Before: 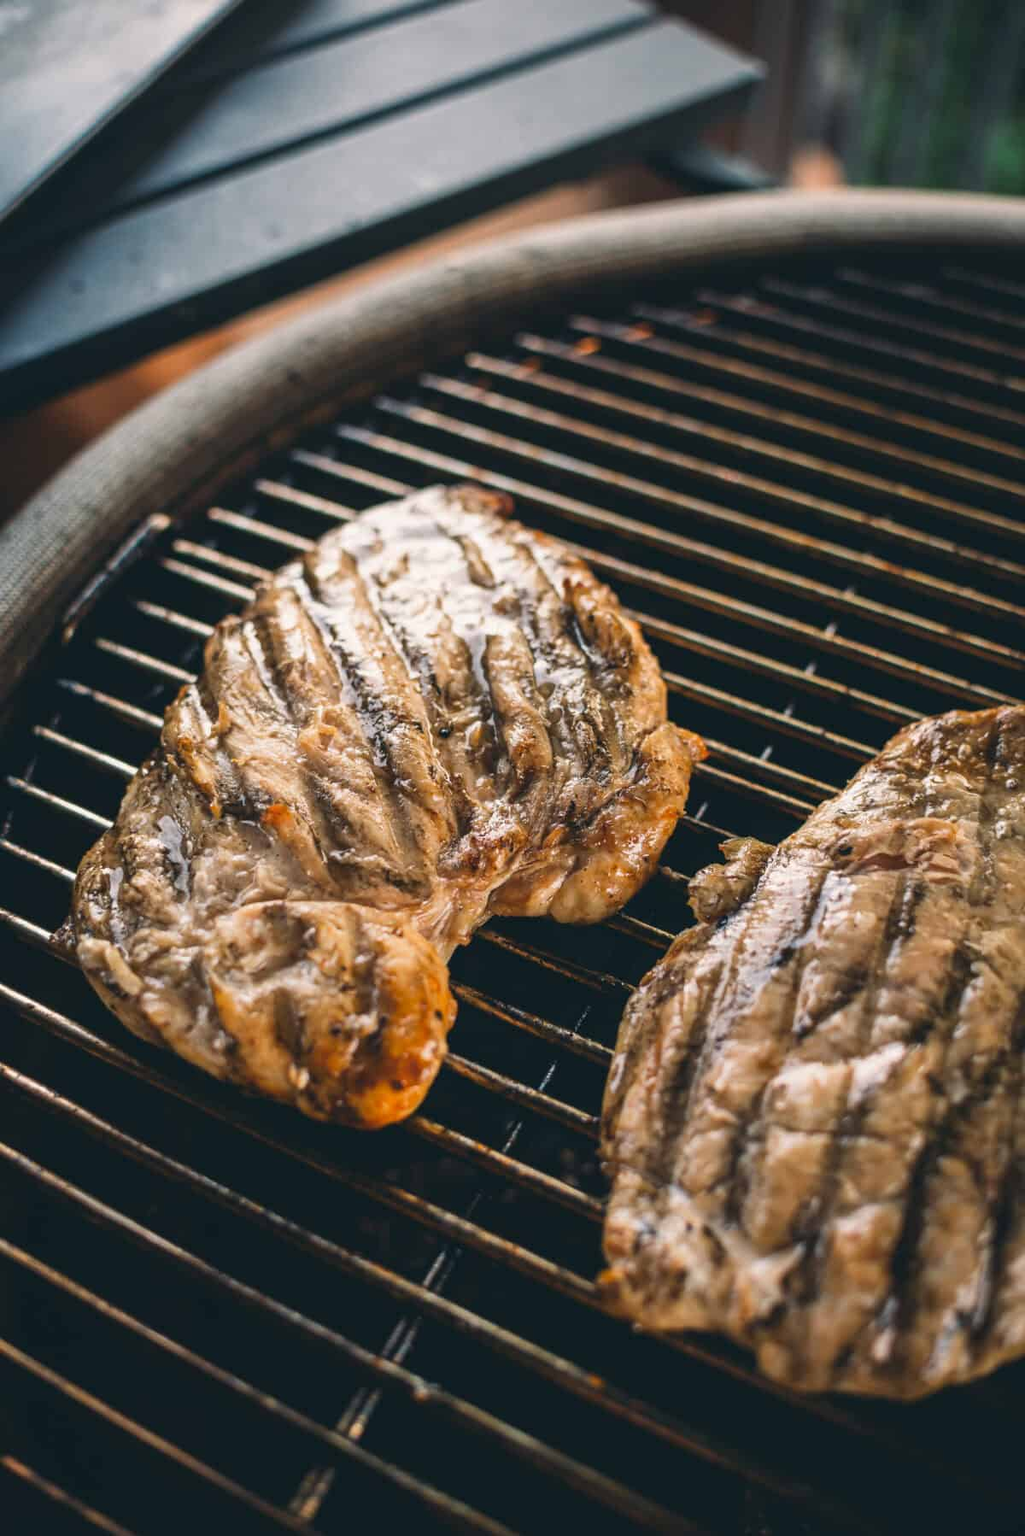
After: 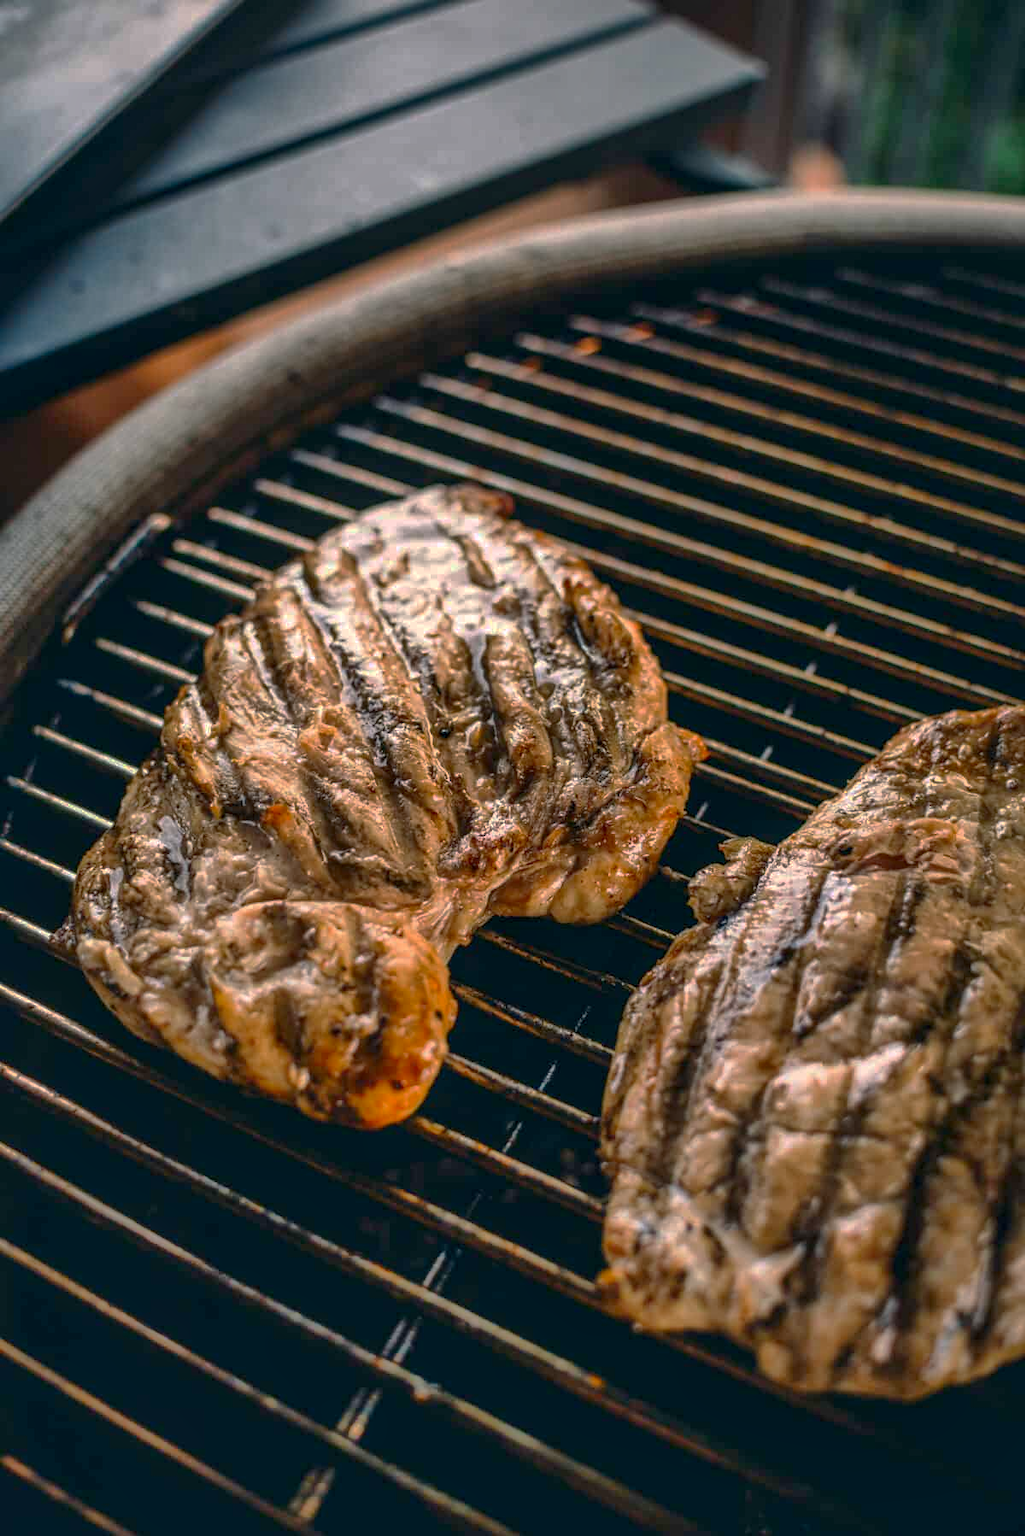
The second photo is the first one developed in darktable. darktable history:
local contrast: highlights 62%, detail 143%, midtone range 0.427
contrast brightness saturation: contrast 0.174, saturation 0.307
shadows and highlights: on, module defaults
base curve: curves: ch0 [(0, 0) (0.841, 0.609) (1, 1)], preserve colors none
